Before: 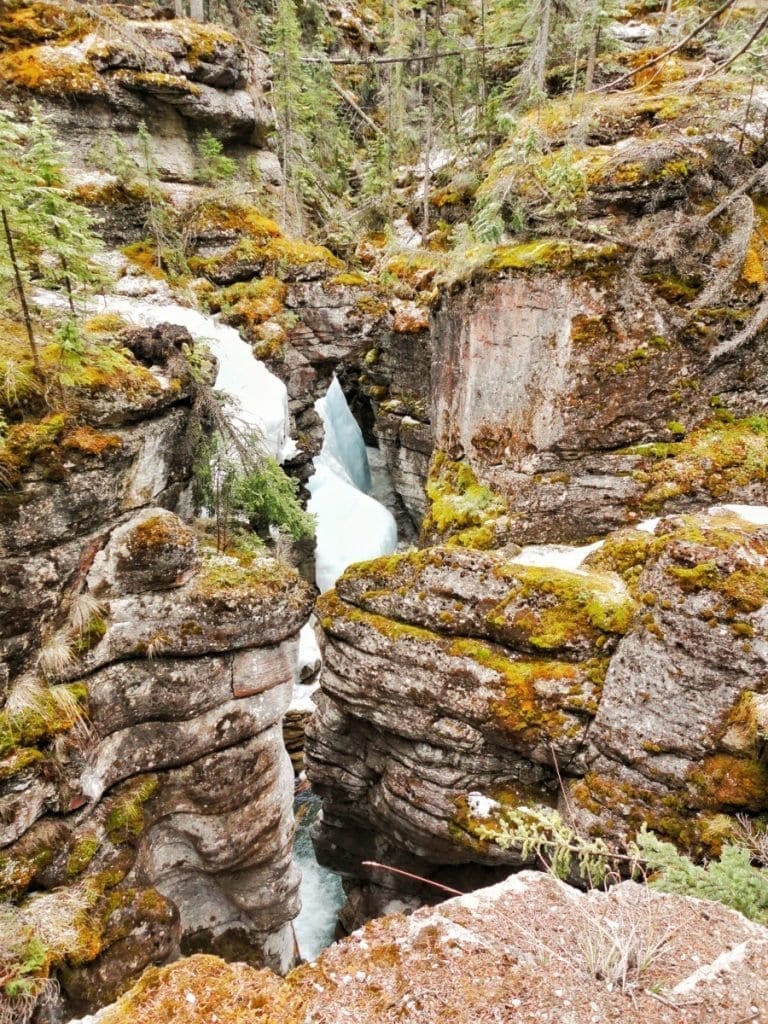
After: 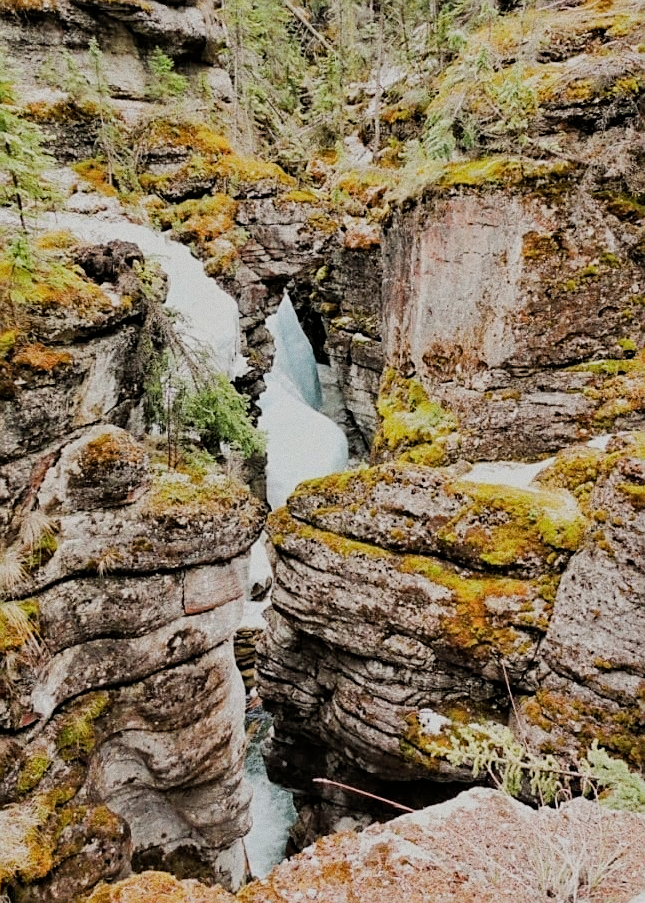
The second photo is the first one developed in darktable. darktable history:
sharpen: on, module defaults
crop: left 6.446%, top 8.188%, right 9.538%, bottom 3.548%
filmic rgb: black relative exposure -6.82 EV, white relative exposure 5.89 EV, hardness 2.71
grain: coarseness 0.09 ISO
